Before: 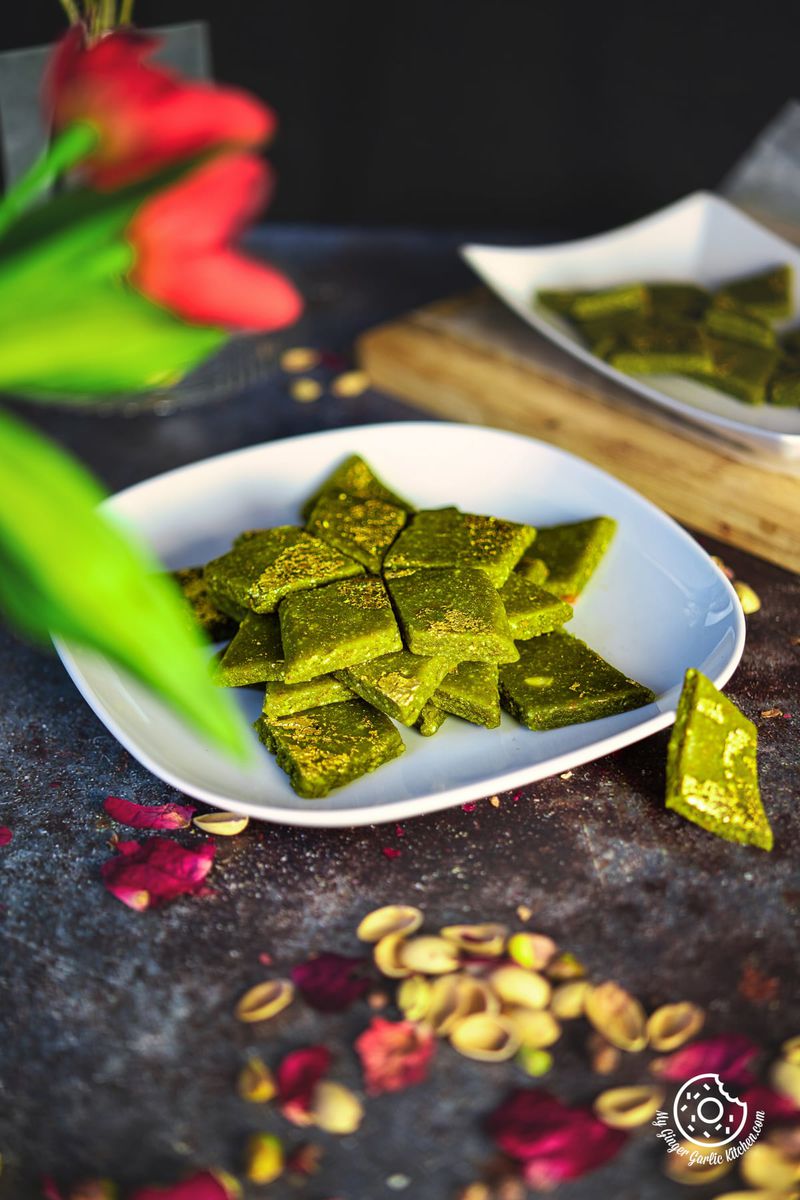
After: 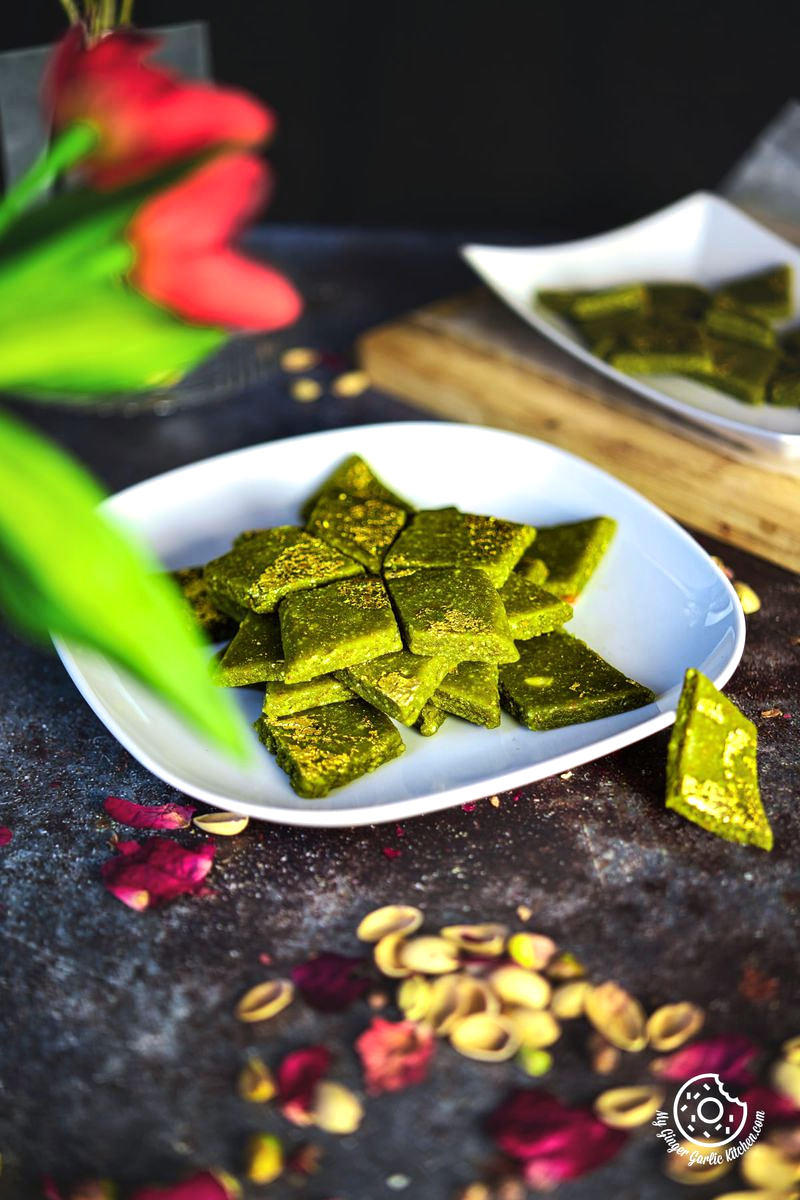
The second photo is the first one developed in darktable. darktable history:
tone equalizer: -8 EV -0.417 EV, -7 EV -0.389 EV, -6 EV -0.333 EV, -5 EV -0.222 EV, -3 EV 0.222 EV, -2 EV 0.333 EV, -1 EV 0.389 EV, +0 EV 0.417 EV, edges refinement/feathering 500, mask exposure compensation -1.57 EV, preserve details no
white balance: red 0.98, blue 1.034
